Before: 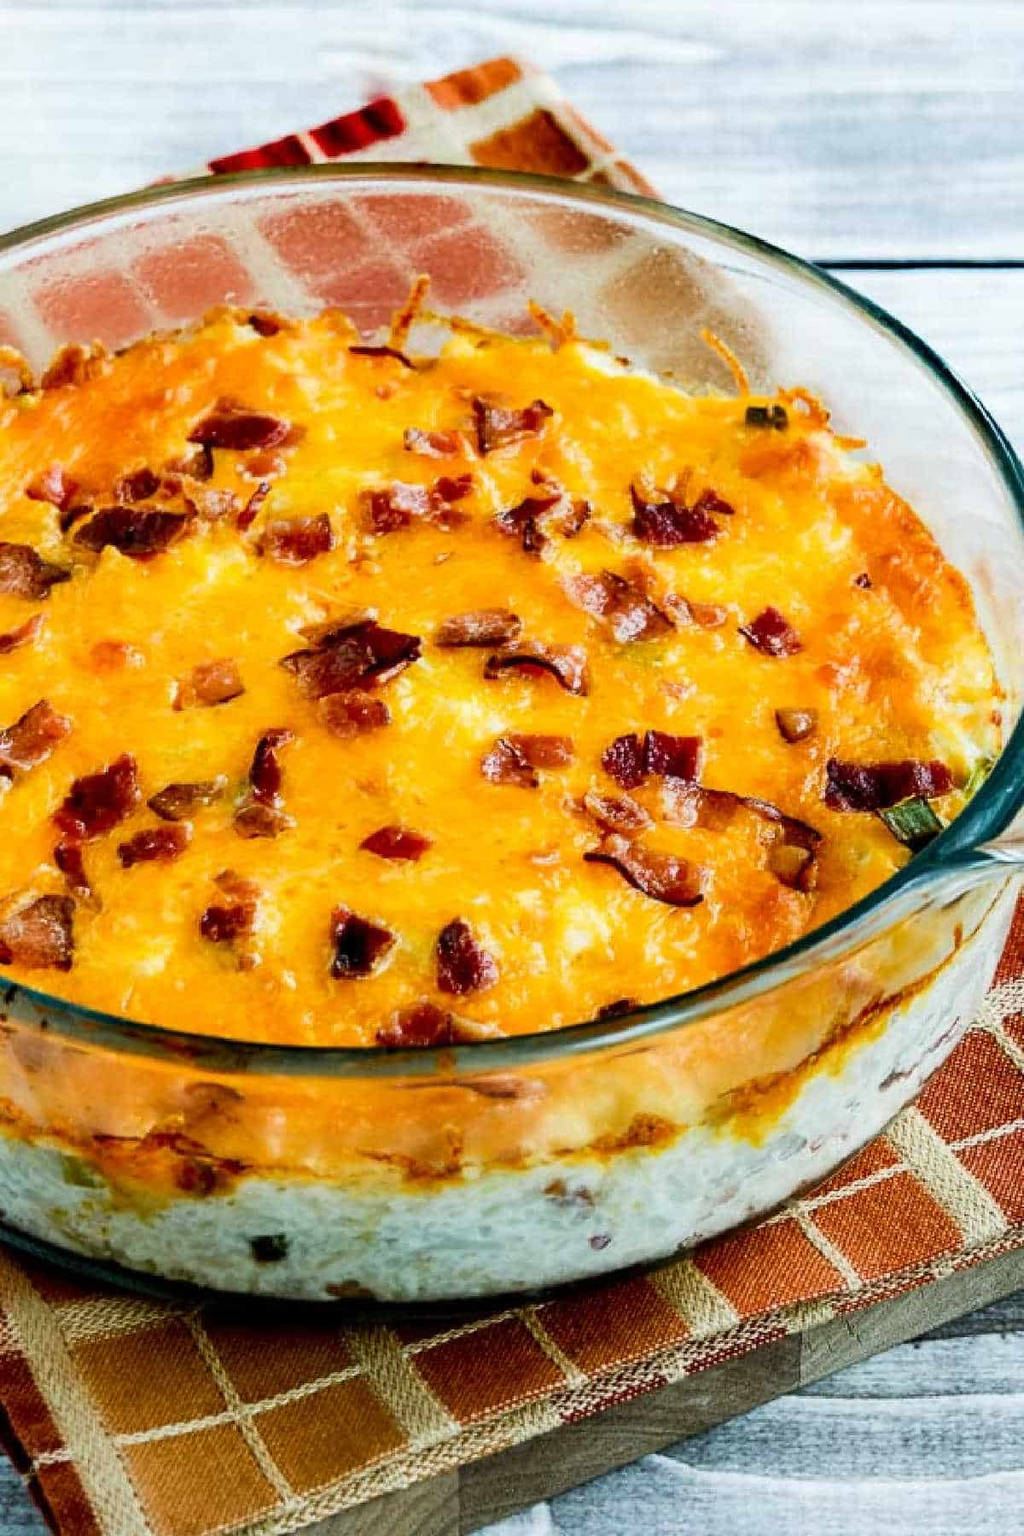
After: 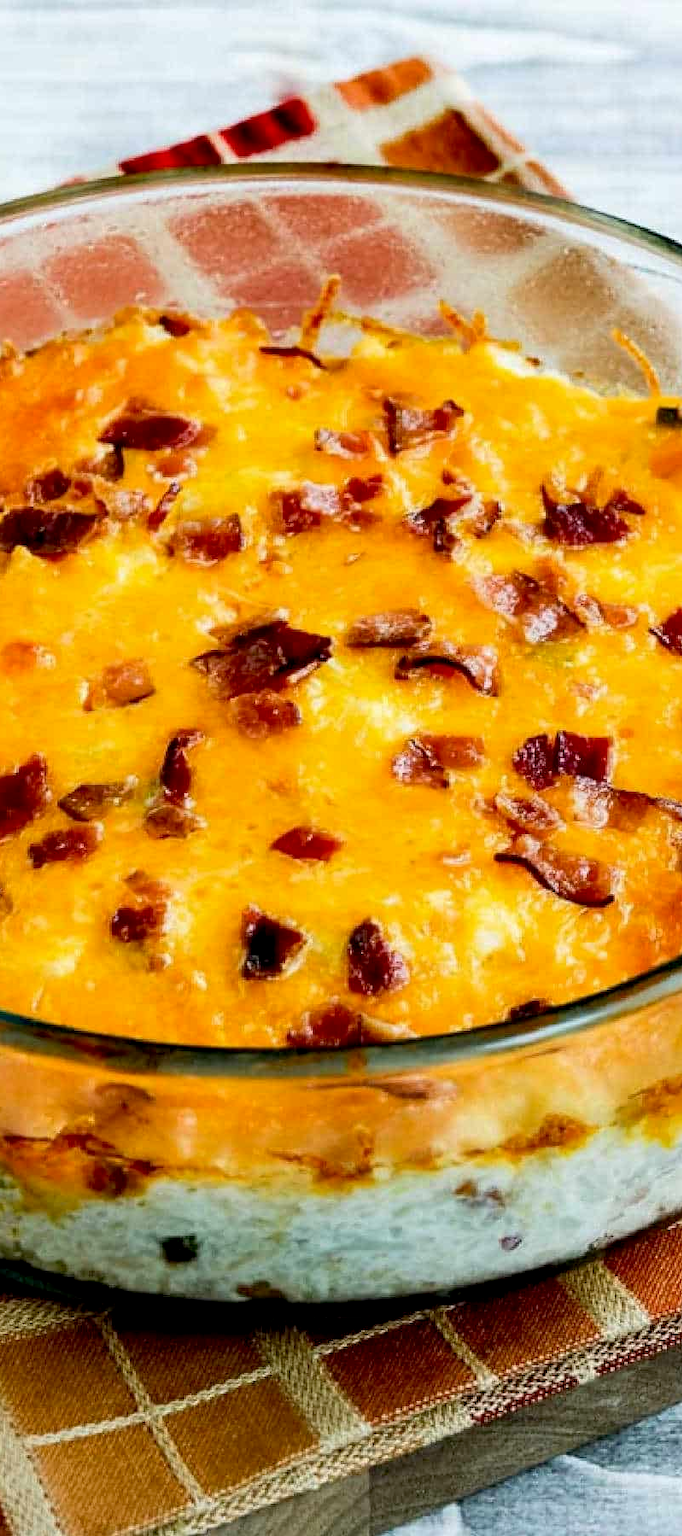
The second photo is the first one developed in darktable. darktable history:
exposure: black level correction 0.005, exposure 0.001 EV, compensate highlight preservation false
crop and rotate: left 8.786%, right 24.548%
